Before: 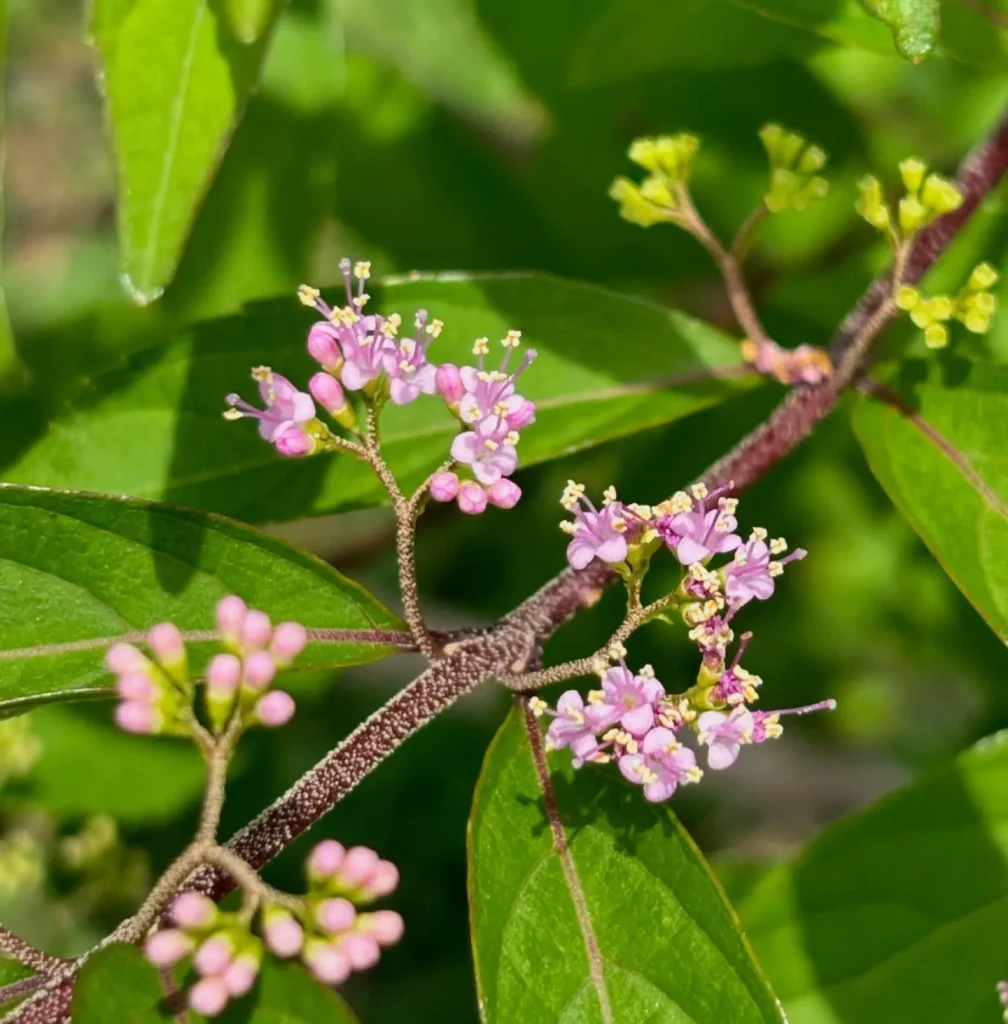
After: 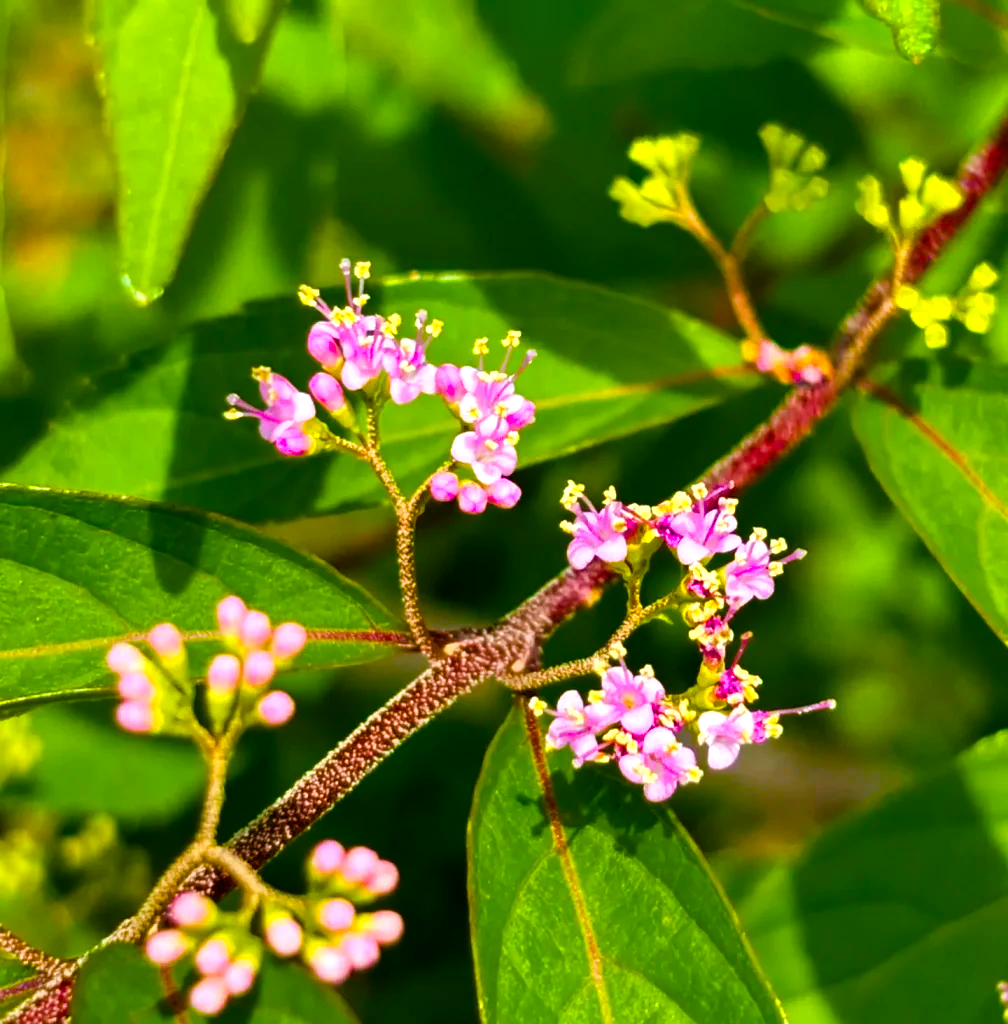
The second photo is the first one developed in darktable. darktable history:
color balance rgb: linear chroma grading › shadows 10%, linear chroma grading › highlights 10%, linear chroma grading › global chroma 15%, linear chroma grading › mid-tones 15%, perceptual saturation grading › global saturation 40%, perceptual saturation grading › highlights -25%, perceptual saturation grading › mid-tones 35%, perceptual saturation grading › shadows 35%, perceptual brilliance grading › global brilliance 11.29%, global vibrance 11.29%
color balance: contrast 8.5%, output saturation 105%
